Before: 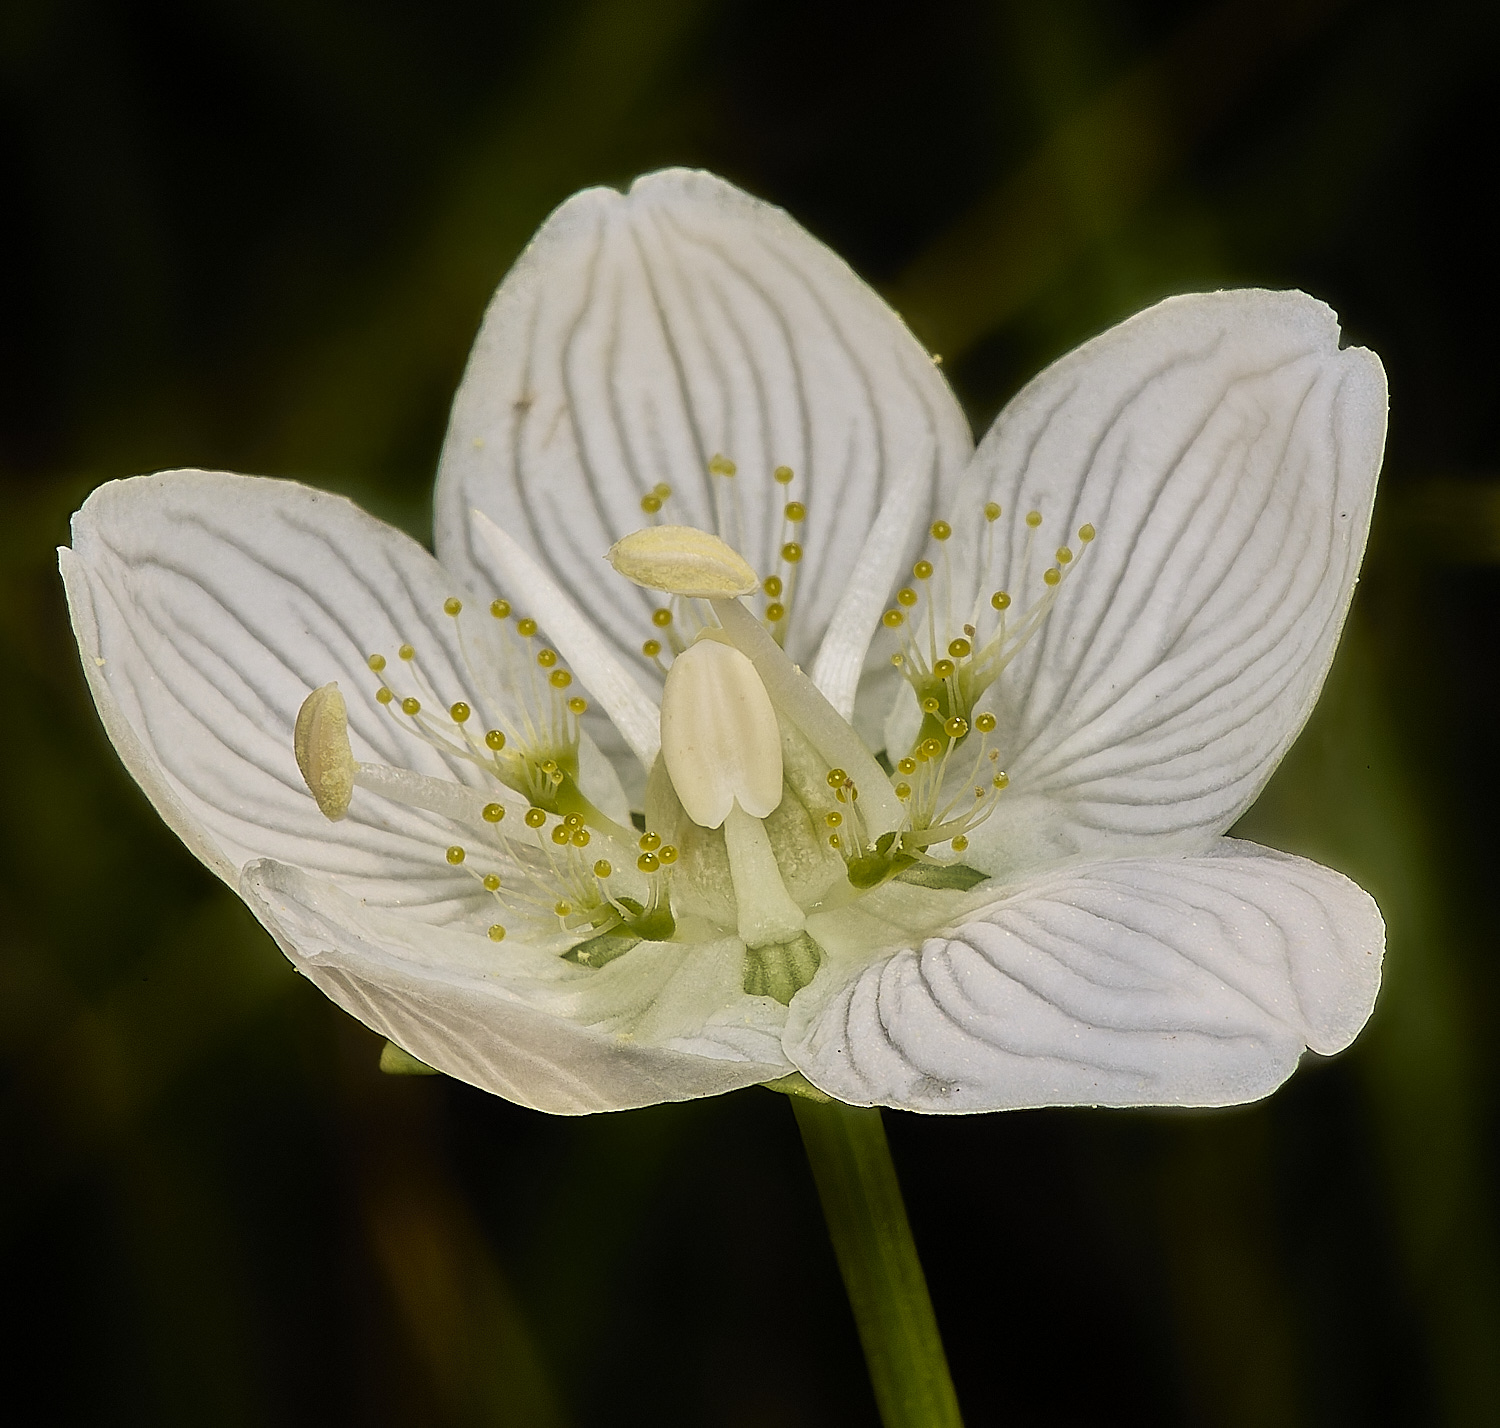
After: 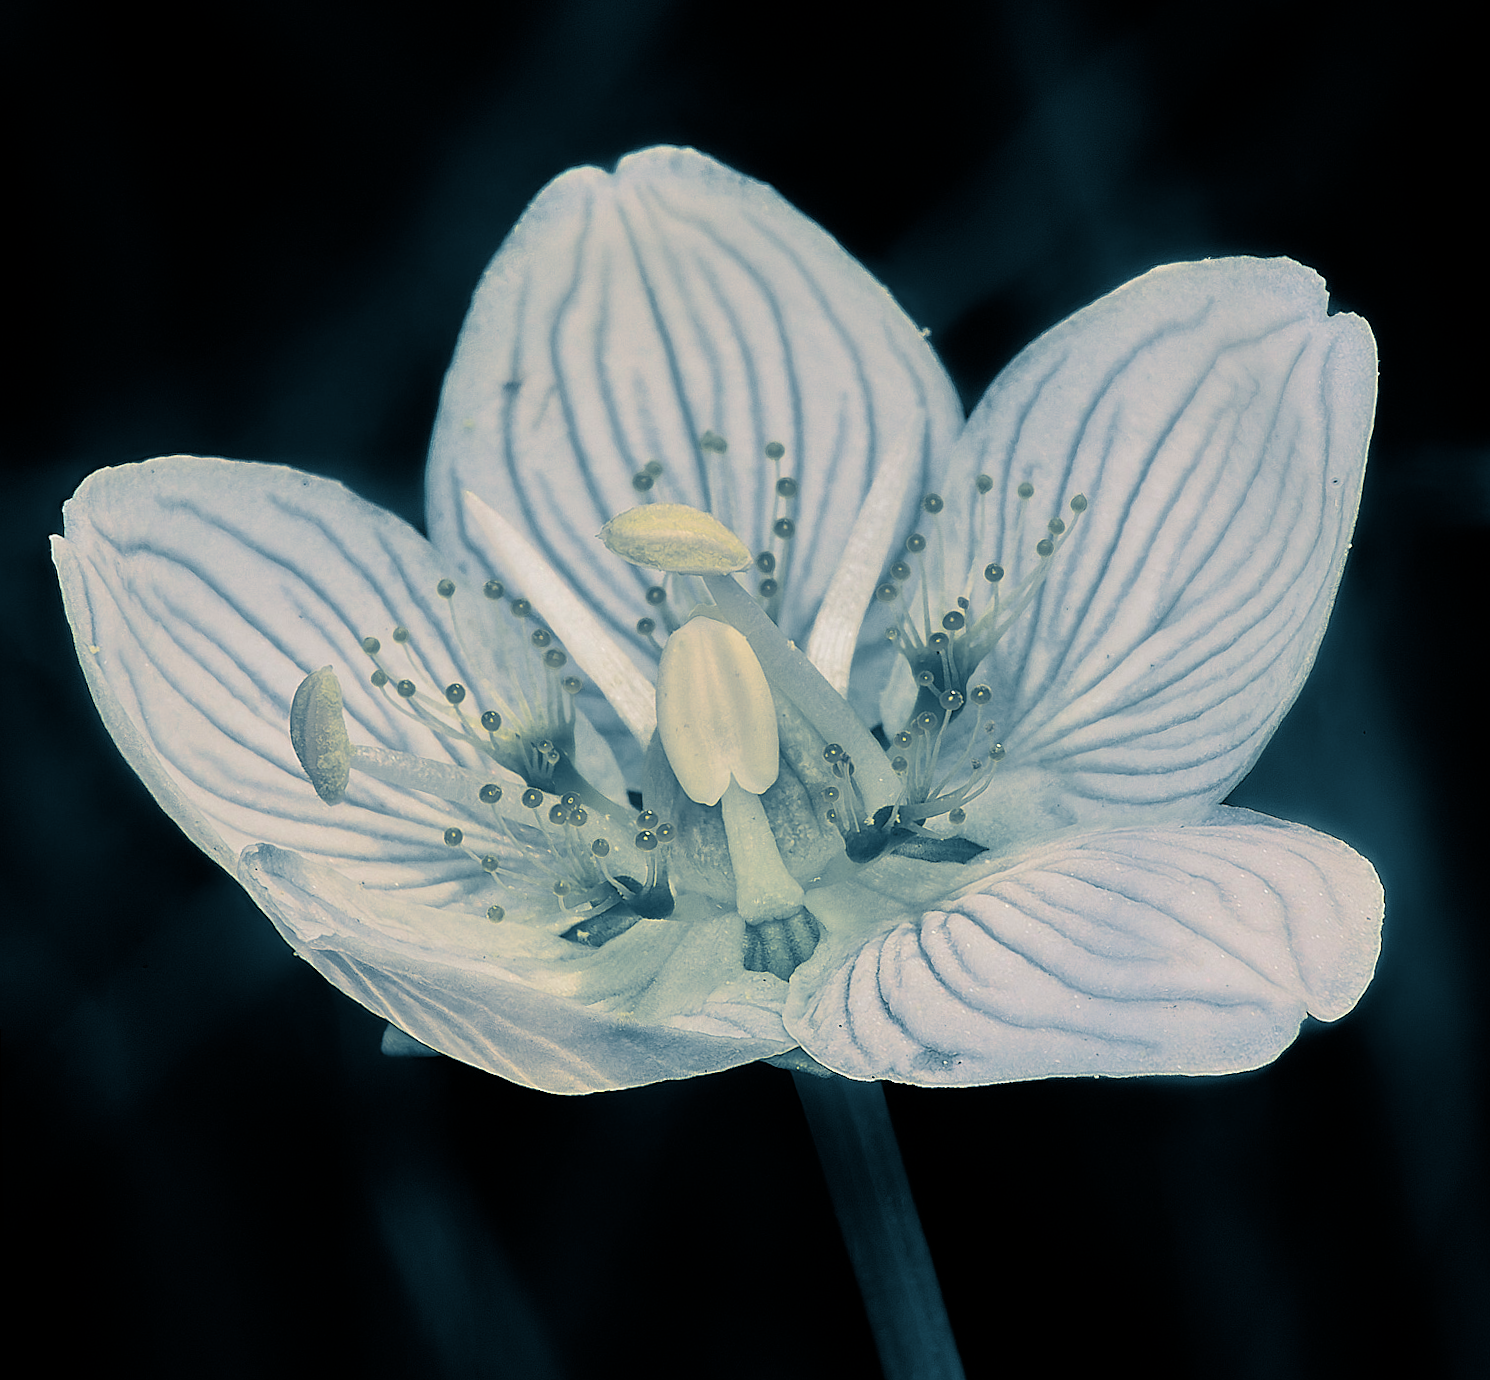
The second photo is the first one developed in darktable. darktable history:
rotate and perspective: rotation -1°, crop left 0.011, crop right 0.989, crop top 0.025, crop bottom 0.975
split-toning: shadows › hue 212.4°, balance -70
